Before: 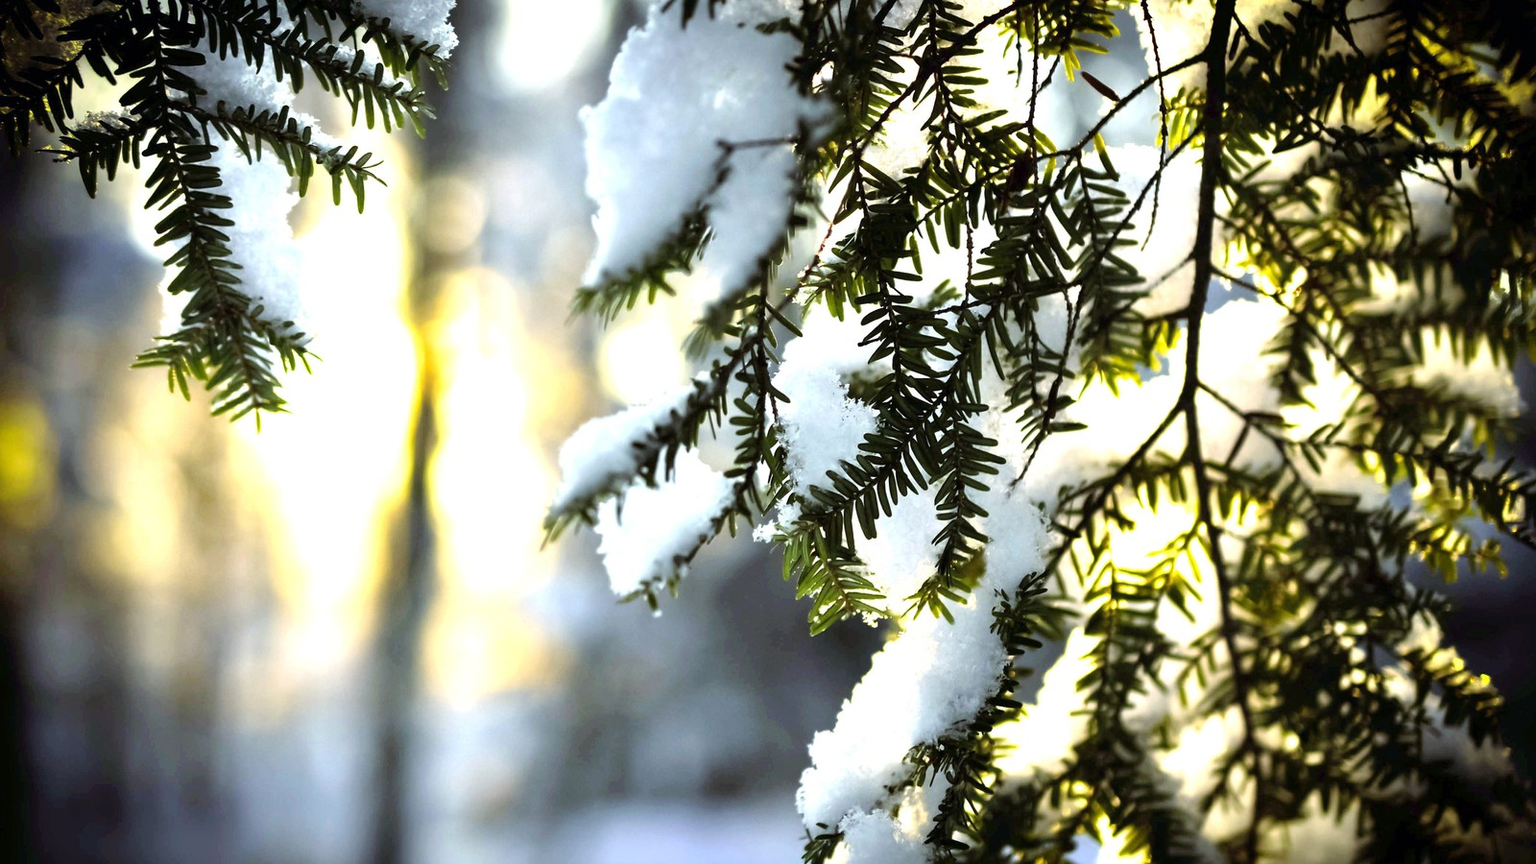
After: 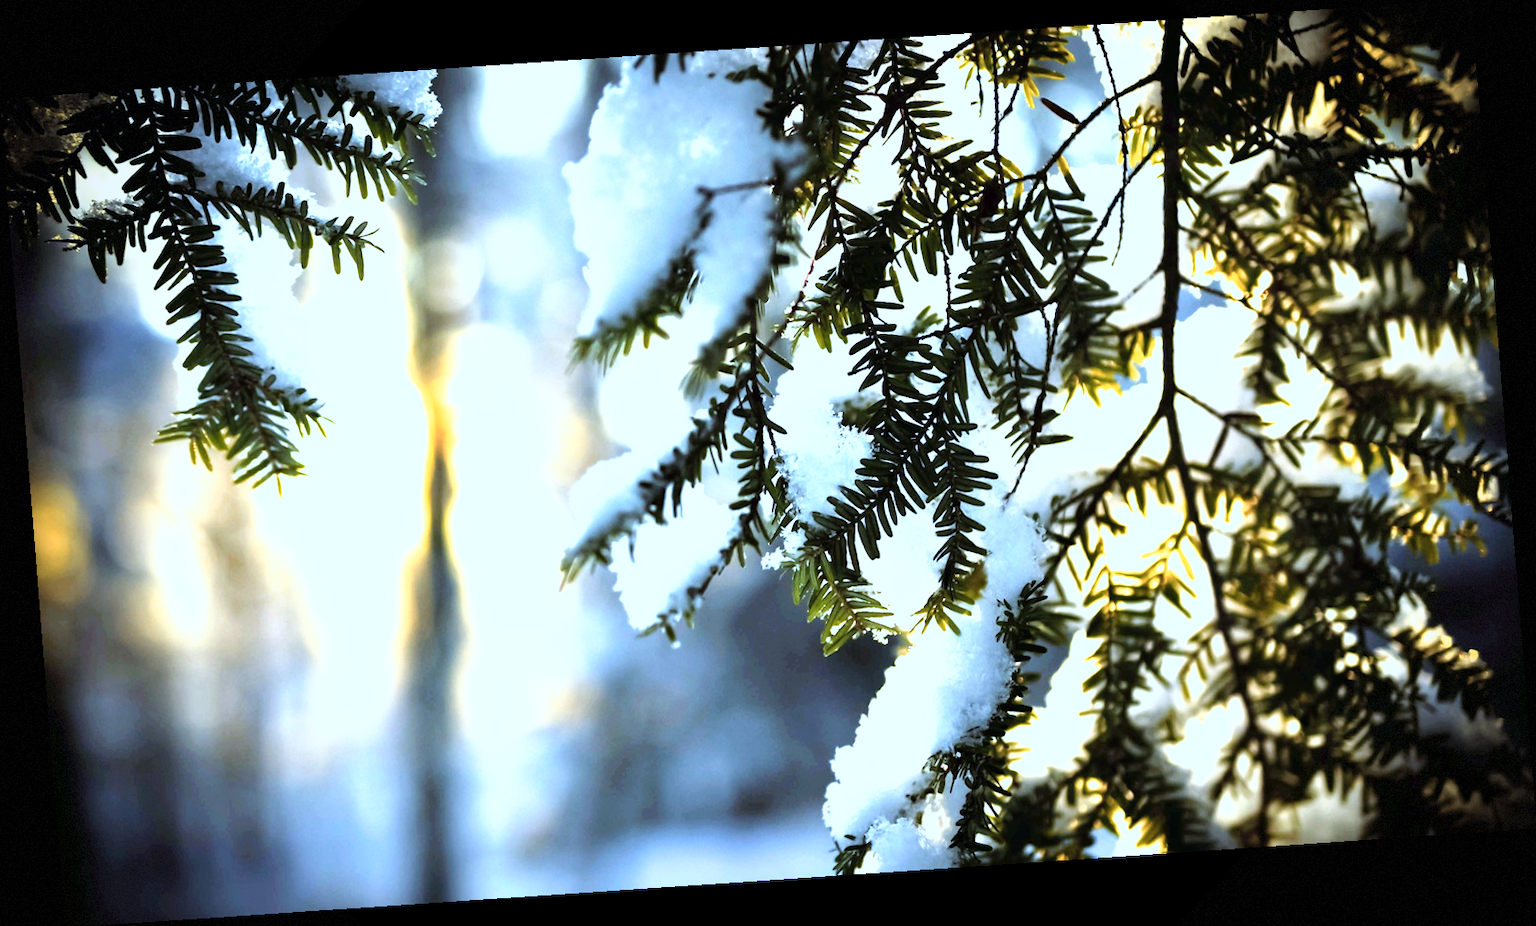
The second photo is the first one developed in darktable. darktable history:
exposure: compensate highlight preservation false
color correction: highlights a* -2.24, highlights b* -18.1
vignetting: dithering 8-bit output, unbound false
white balance: red 0.967, blue 1.049
rotate and perspective: rotation -4.2°, shear 0.006, automatic cropping off
color zones: curves: ch1 [(0, 0.469) (0.072, 0.457) (0.243, 0.494) (0.429, 0.5) (0.571, 0.5) (0.714, 0.5) (0.857, 0.5) (1, 0.469)]; ch2 [(0, 0.499) (0.143, 0.467) (0.242, 0.436) (0.429, 0.493) (0.571, 0.5) (0.714, 0.5) (0.857, 0.5) (1, 0.499)]
tone curve: curves: ch0 [(0, 0) (0.003, 0.002) (0.011, 0.009) (0.025, 0.021) (0.044, 0.037) (0.069, 0.058) (0.1, 0.083) (0.136, 0.122) (0.177, 0.165) (0.224, 0.216) (0.277, 0.277) (0.335, 0.344) (0.399, 0.418) (0.468, 0.499) (0.543, 0.586) (0.623, 0.679) (0.709, 0.779) (0.801, 0.877) (0.898, 0.977) (1, 1)], preserve colors none
